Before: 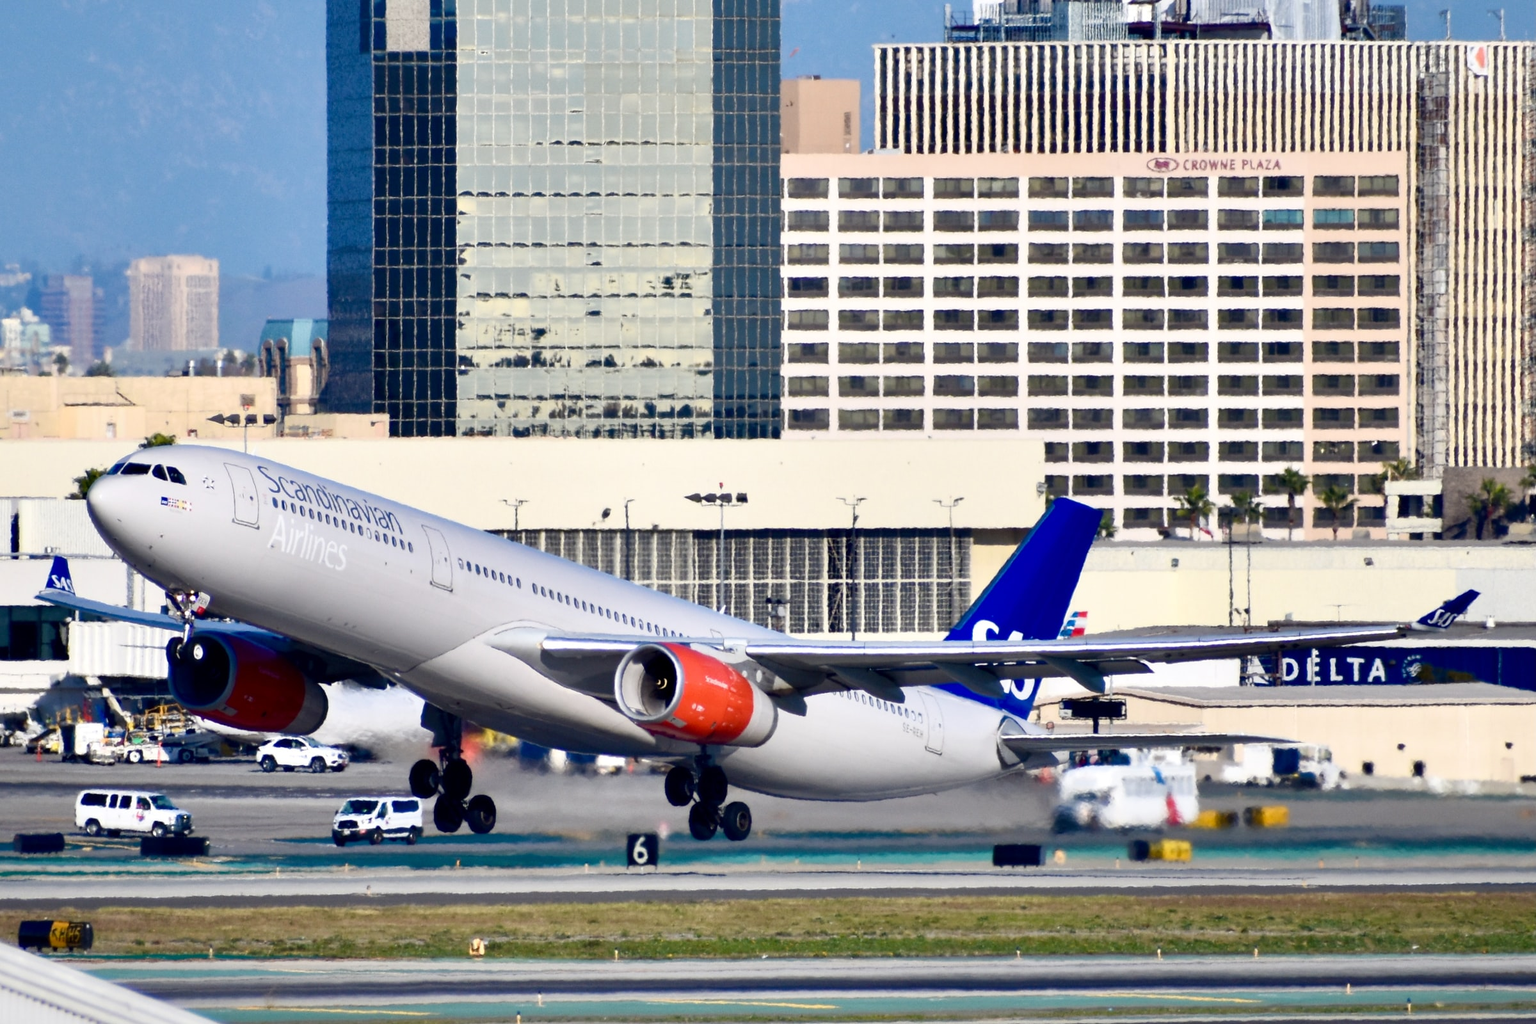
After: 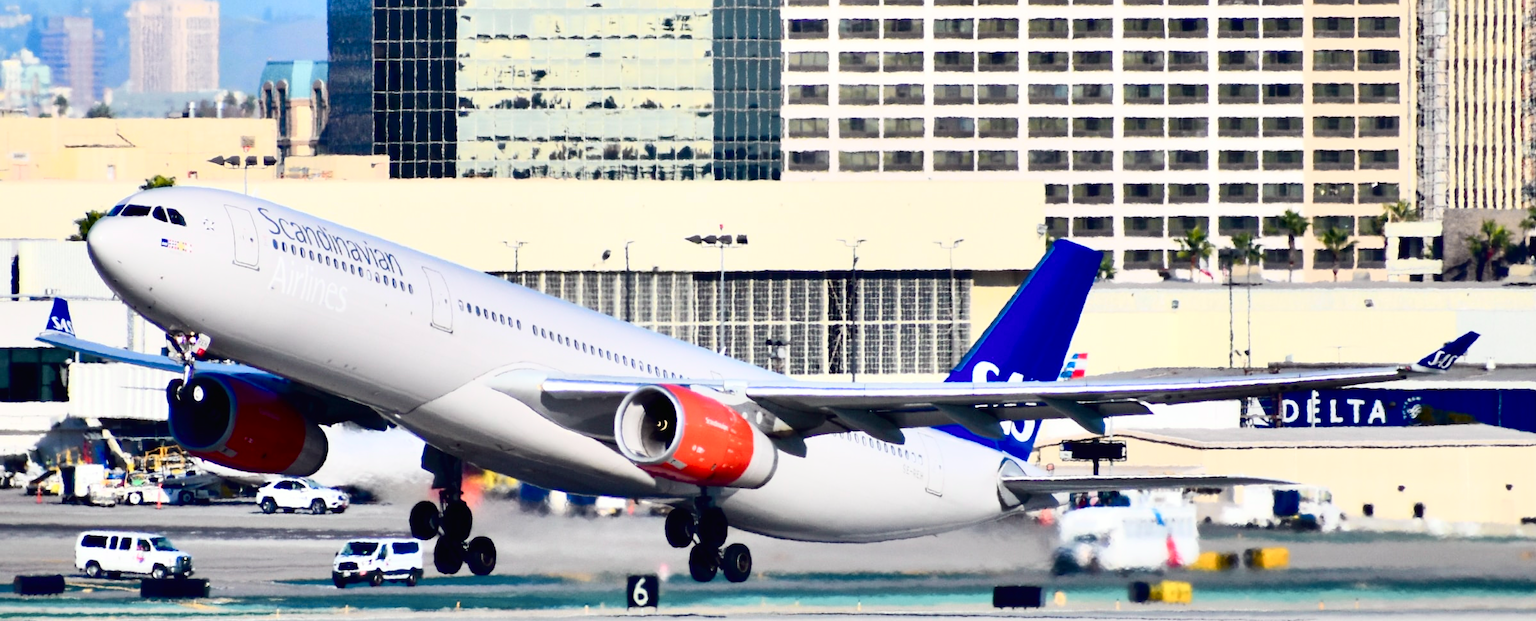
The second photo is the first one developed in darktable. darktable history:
base curve: exposure shift 0, preserve colors none
tone curve: curves: ch0 [(0, 0.012) (0.031, 0.02) (0.12, 0.083) (0.193, 0.171) (0.277, 0.279) (0.45, 0.52) (0.568, 0.676) (0.678, 0.777) (0.875, 0.92) (1, 0.965)]; ch1 [(0, 0) (0.243, 0.245) (0.402, 0.41) (0.493, 0.486) (0.508, 0.507) (0.531, 0.53) (0.551, 0.564) (0.646, 0.672) (0.694, 0.732) (1, 1)]; ch2 [(0, 0) (0.249, 0.216) (0.356, 0.343) (0.424, 0.442) (0.476, 0.482) (0.498, 0.502) (0.517, 0.517) (0.532, 0.545) (0.562, 0.575) (0.614, 0.644) (0.706, 0.748) (0.808, 0.809) (0.991, 0.968)], color space Lab, independent channels, preserve colors none
crop and rotate: top 25.357%, bottom 13.942%
exposure: exposure 0.3 EV, compensate highlight preservation false
